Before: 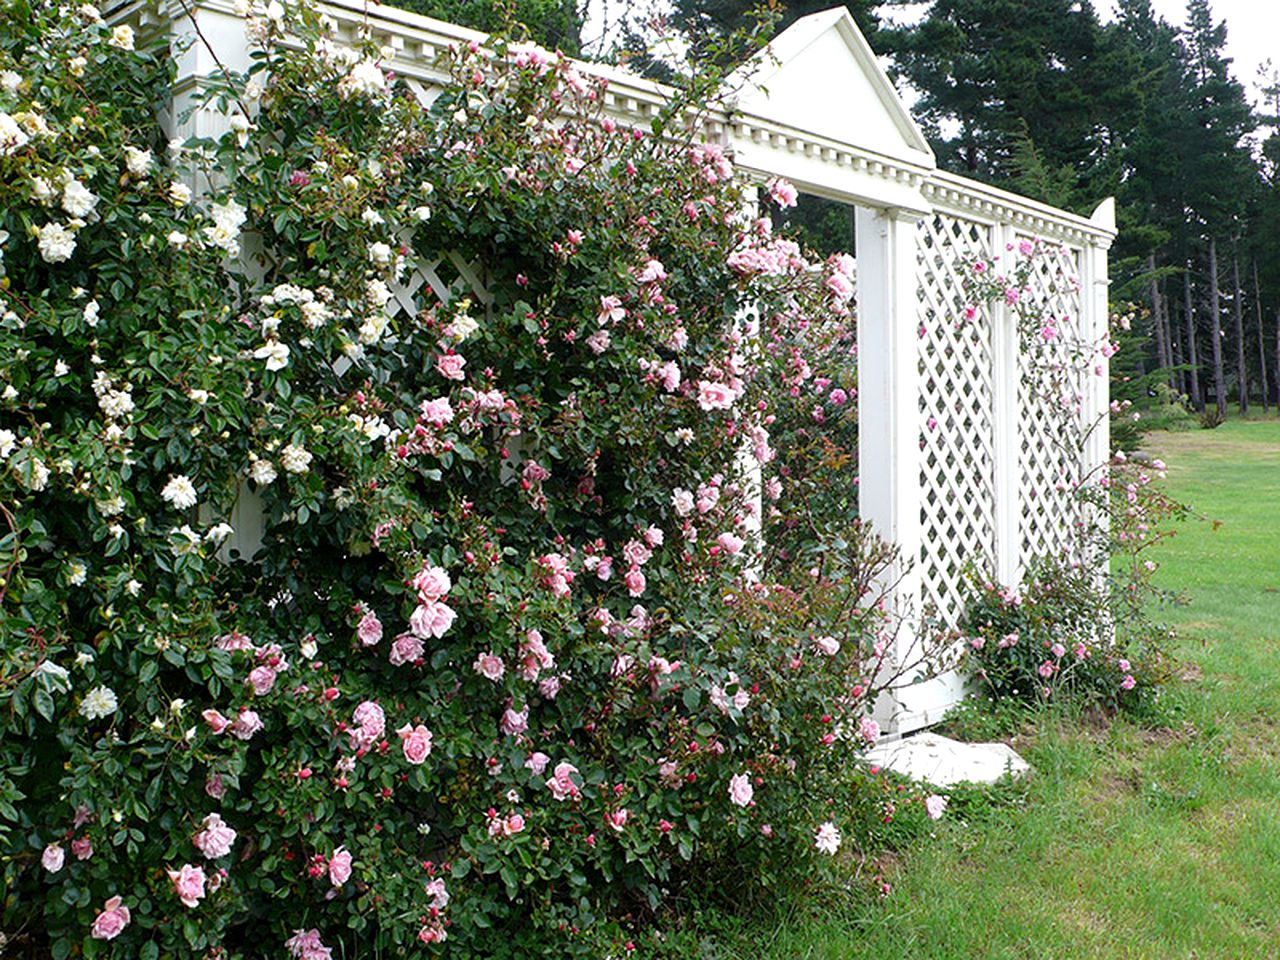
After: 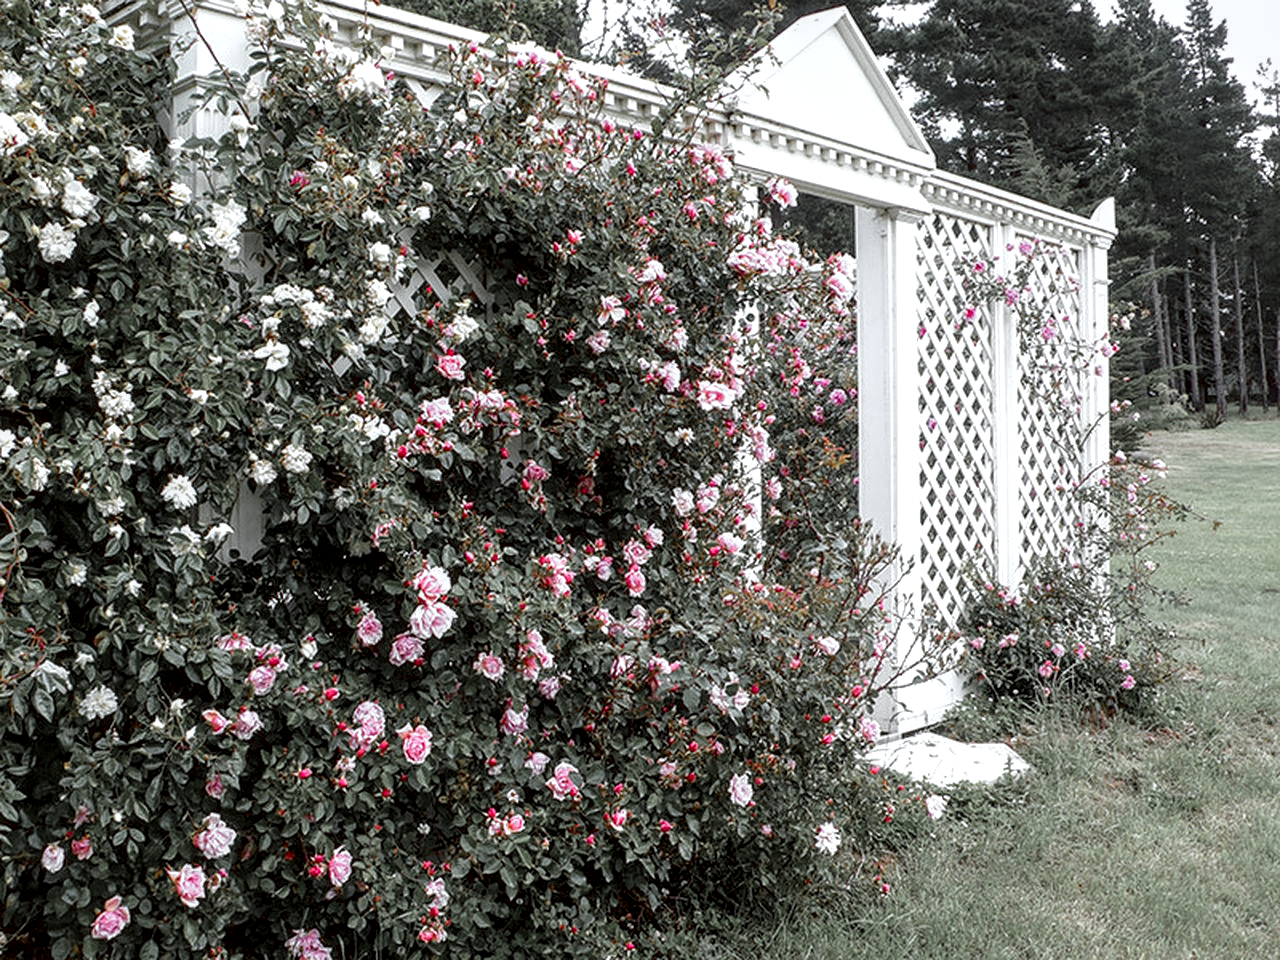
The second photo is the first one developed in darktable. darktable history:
local contrast: highlights 61%, detail 143%, midtone range 0.428
color zones: curves: ch1 [(0, 0.638) (0.193, 0.442) (0.286, 0.15) (0.429, 0.14) (0.571, 0.142) (0.714, 0.154) (0.857, 0.175) (1, 0.638)]
color correction: highlights a* -3.28, highlights b* -6.24, shadows a* 3.1, shadows b* 5.19
